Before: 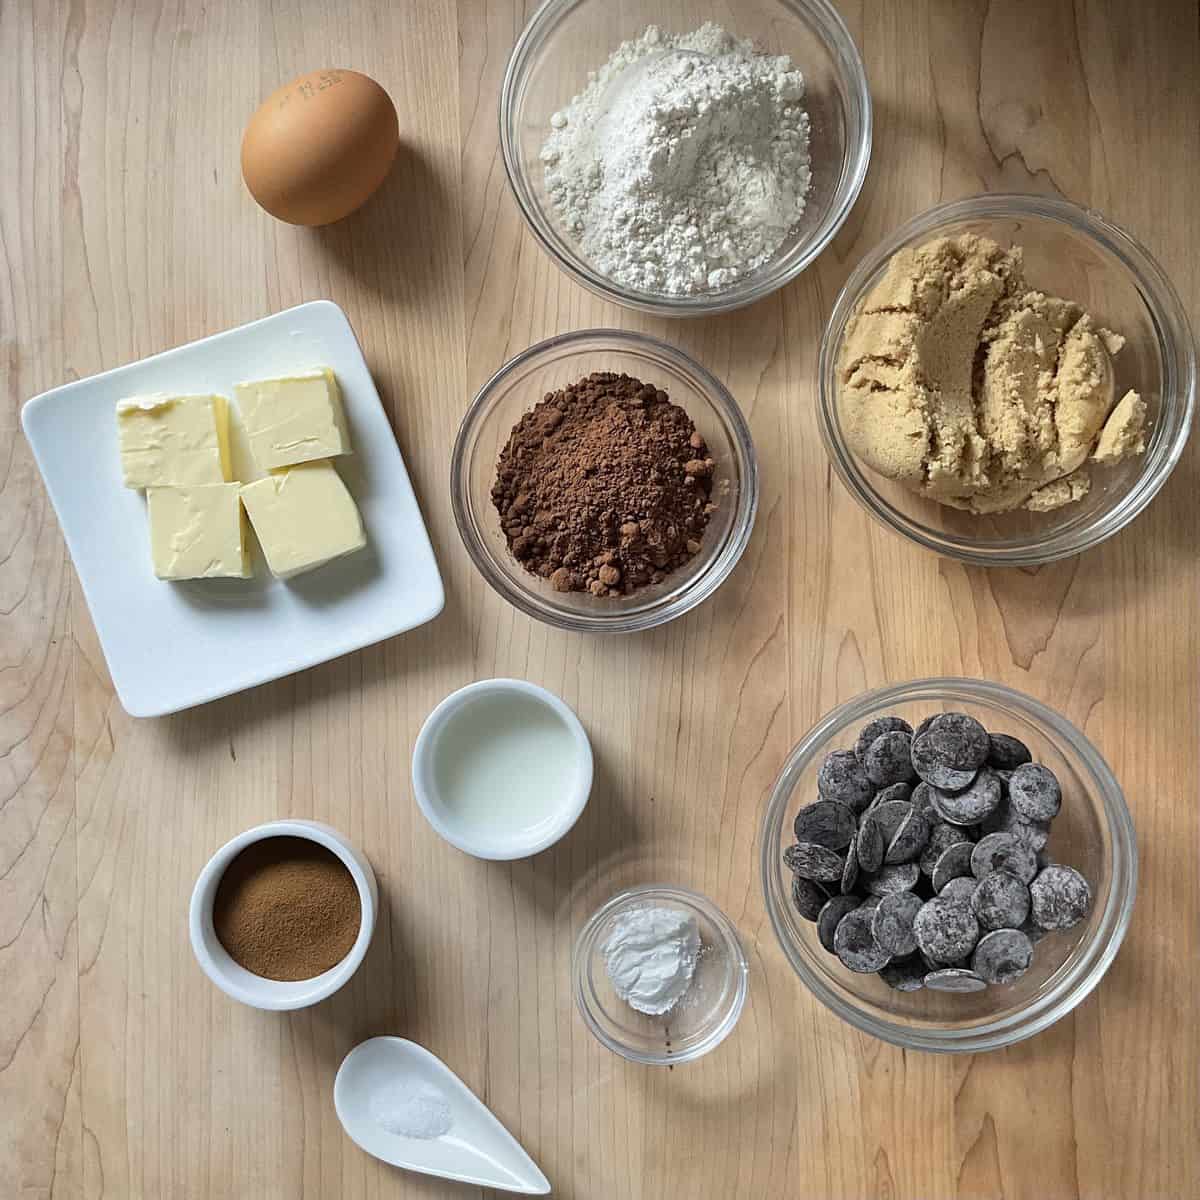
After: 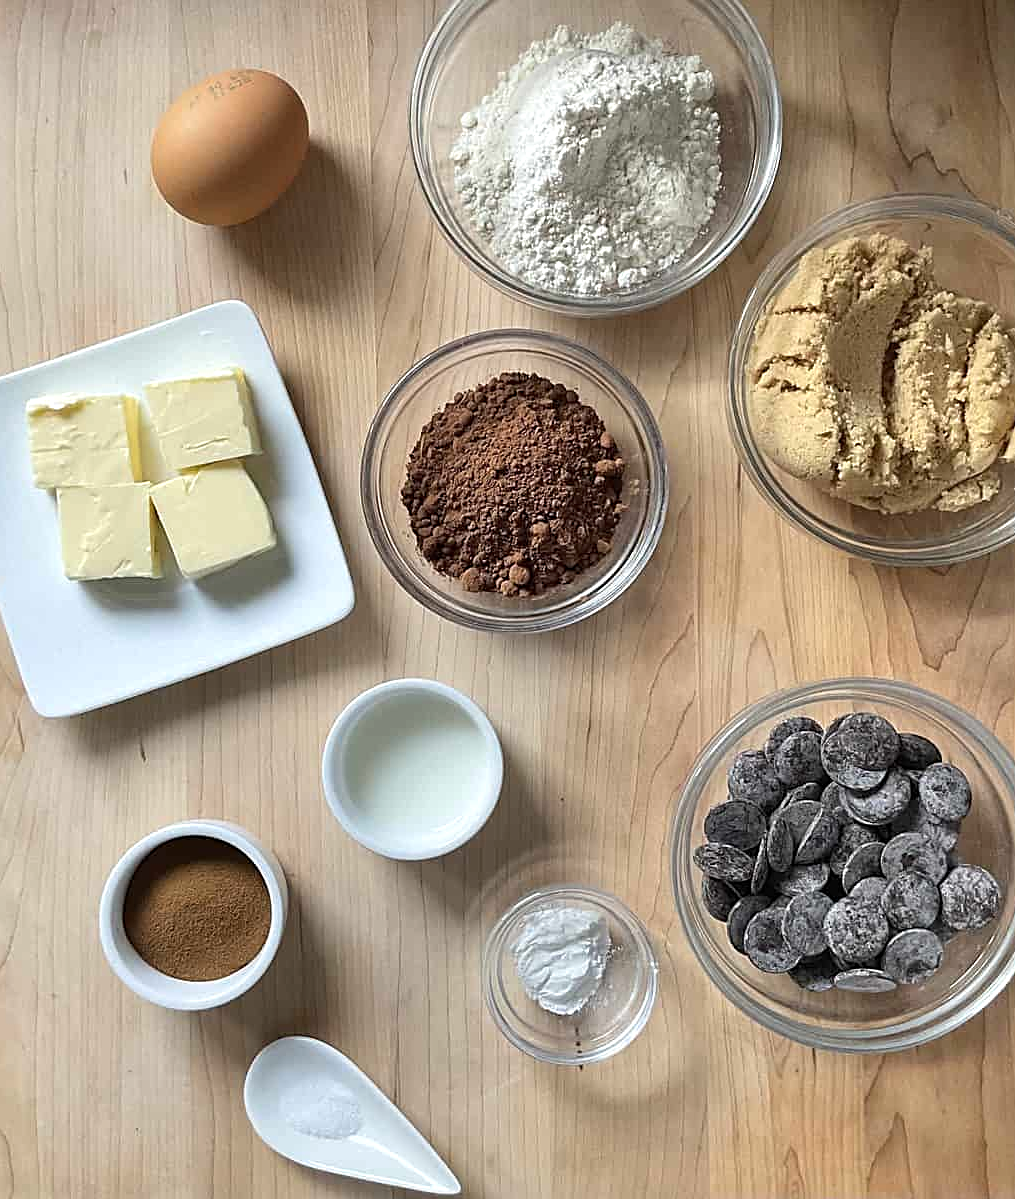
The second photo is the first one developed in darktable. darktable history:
sharpen: on, module defaults
exposure: black level correction 0, exposure 0.199 EV, compensate highlight preservation false
crop: left 7.51%, right 7.83%
